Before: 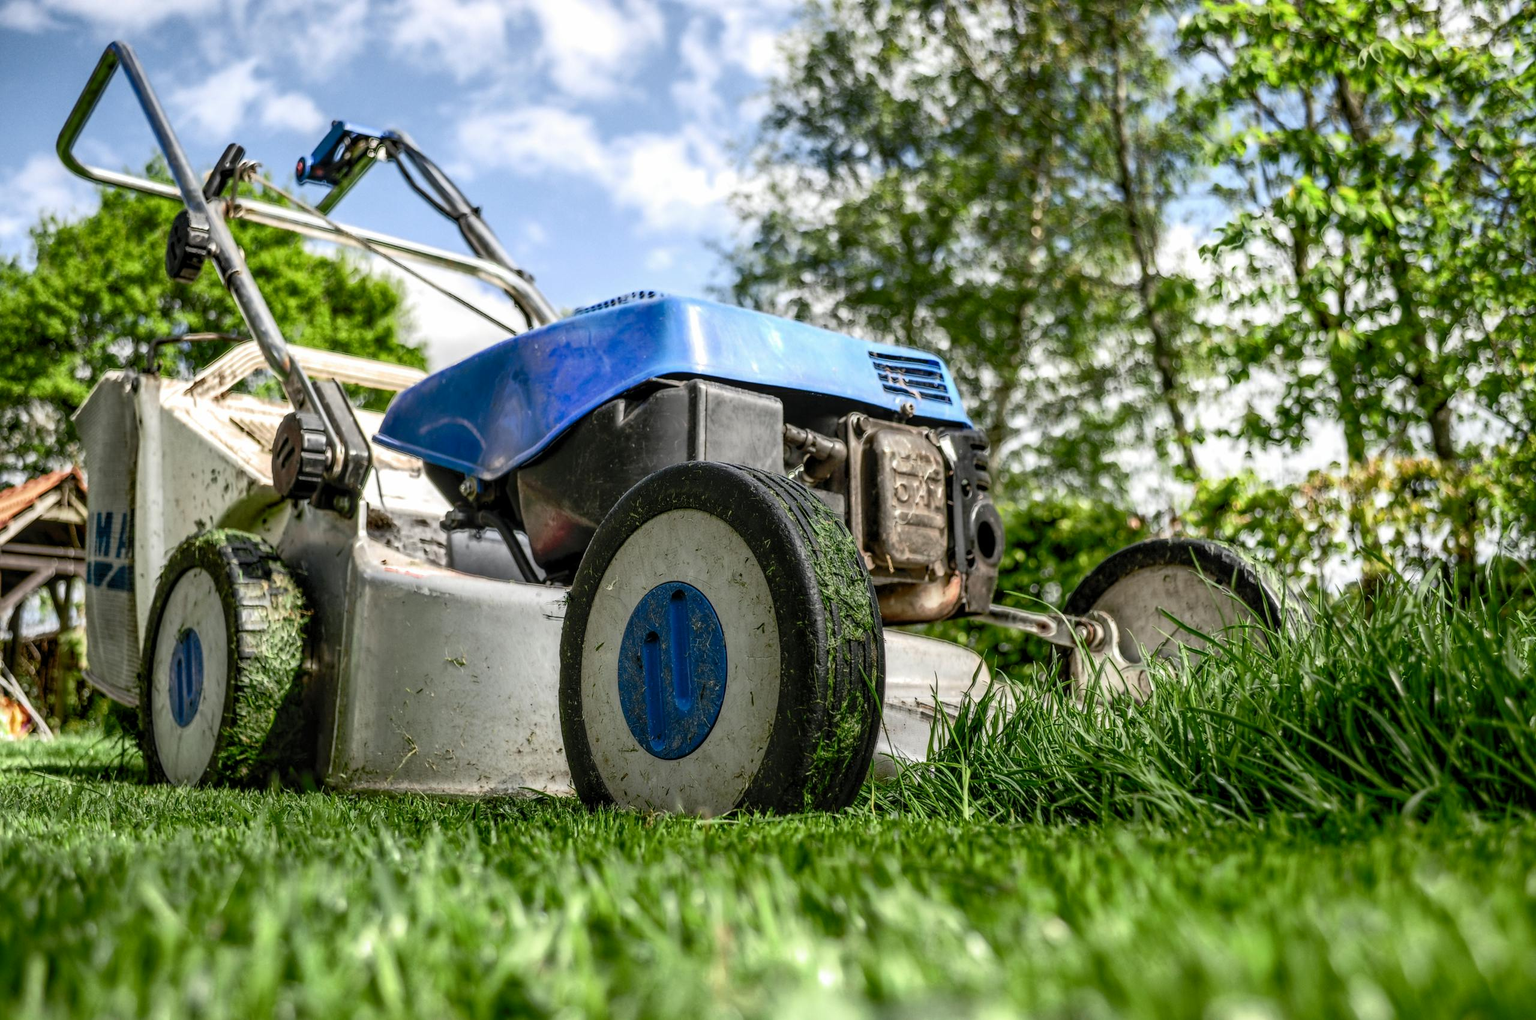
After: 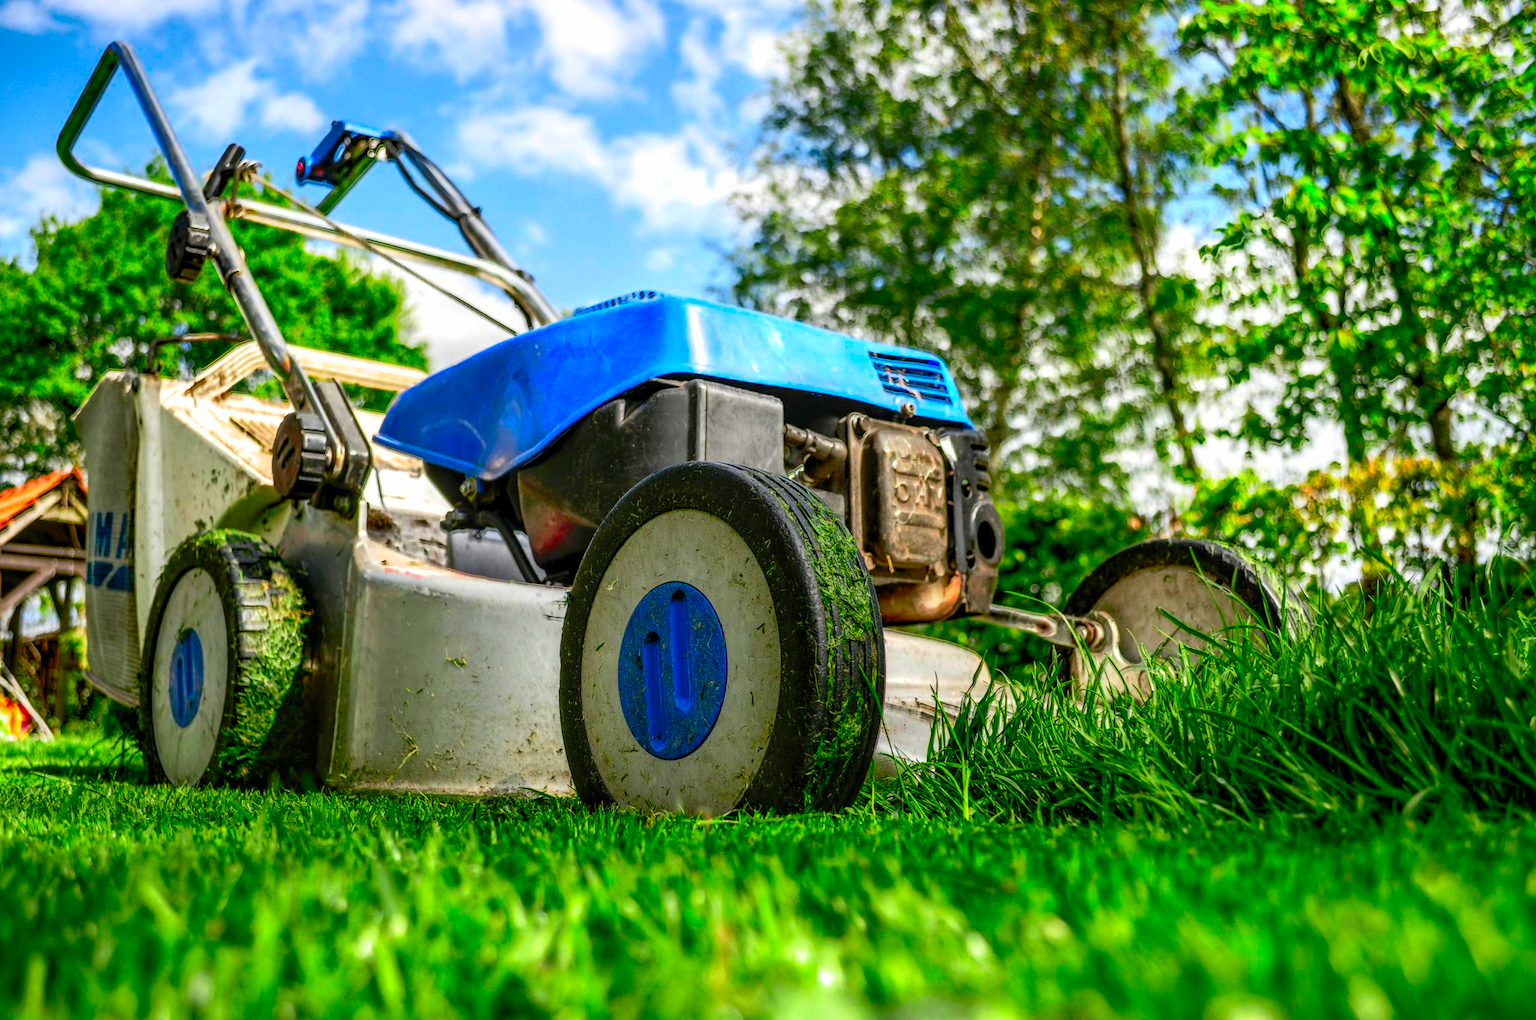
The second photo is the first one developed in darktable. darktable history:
color correction: highlights b* 0.057, saturation 2.17
